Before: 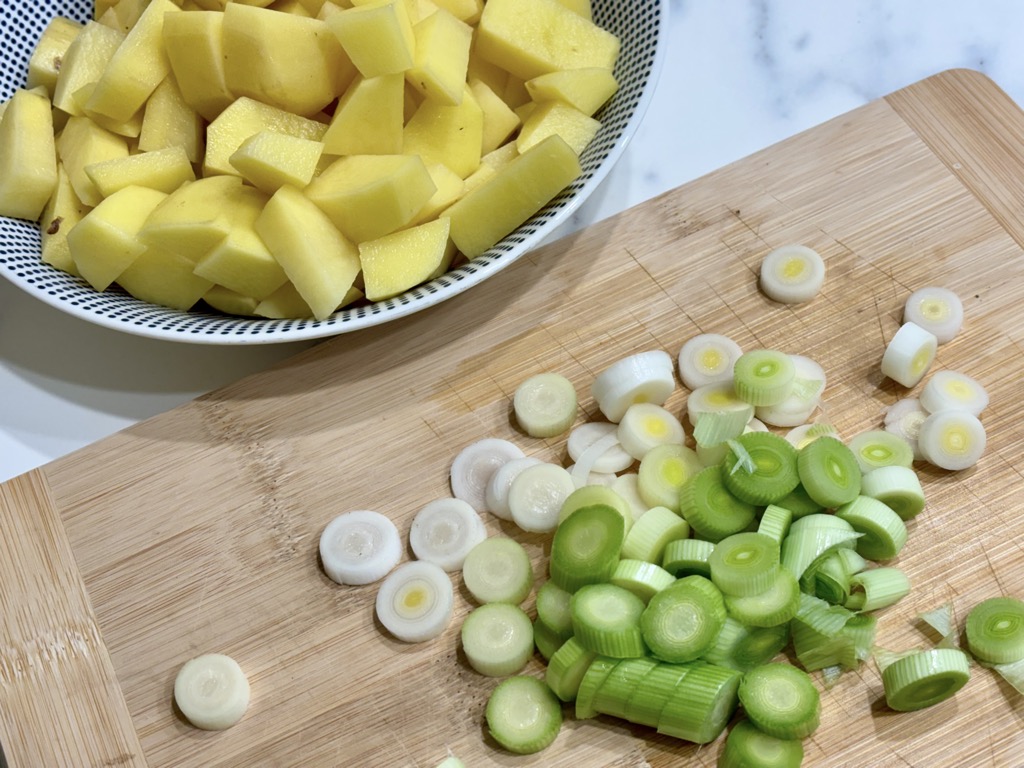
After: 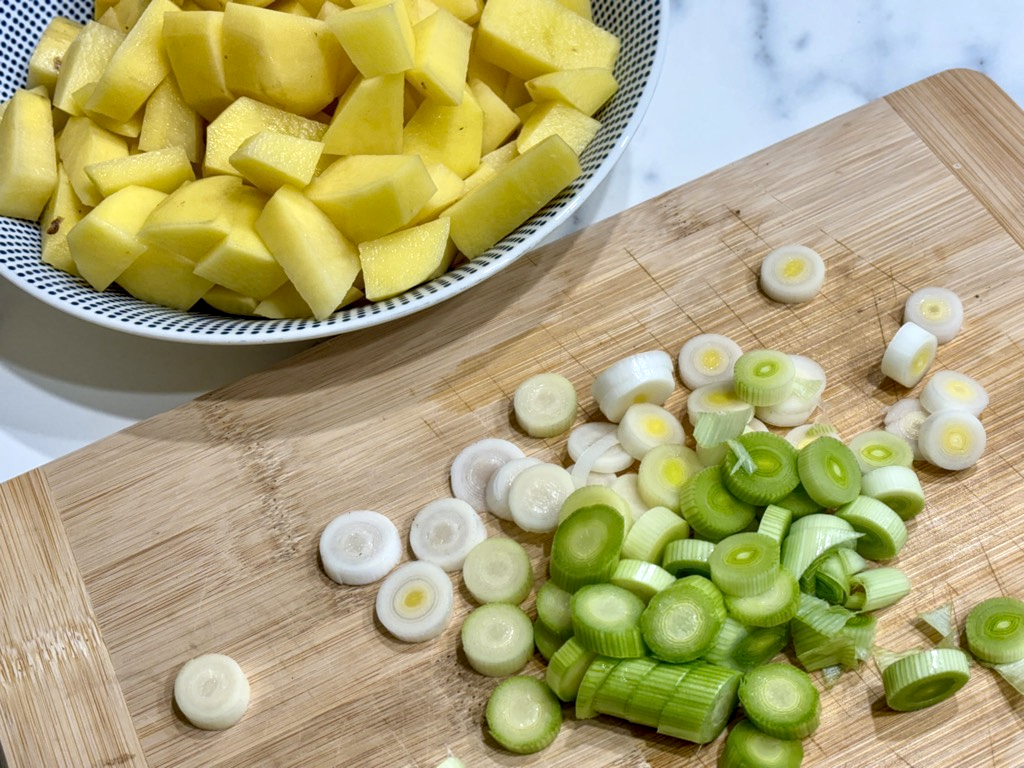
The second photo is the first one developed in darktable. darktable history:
local contrast: highlights 99%, shadows 86%, detail 160%, midtone range 0.2
color contrast: green-magenta contrast 0.81
